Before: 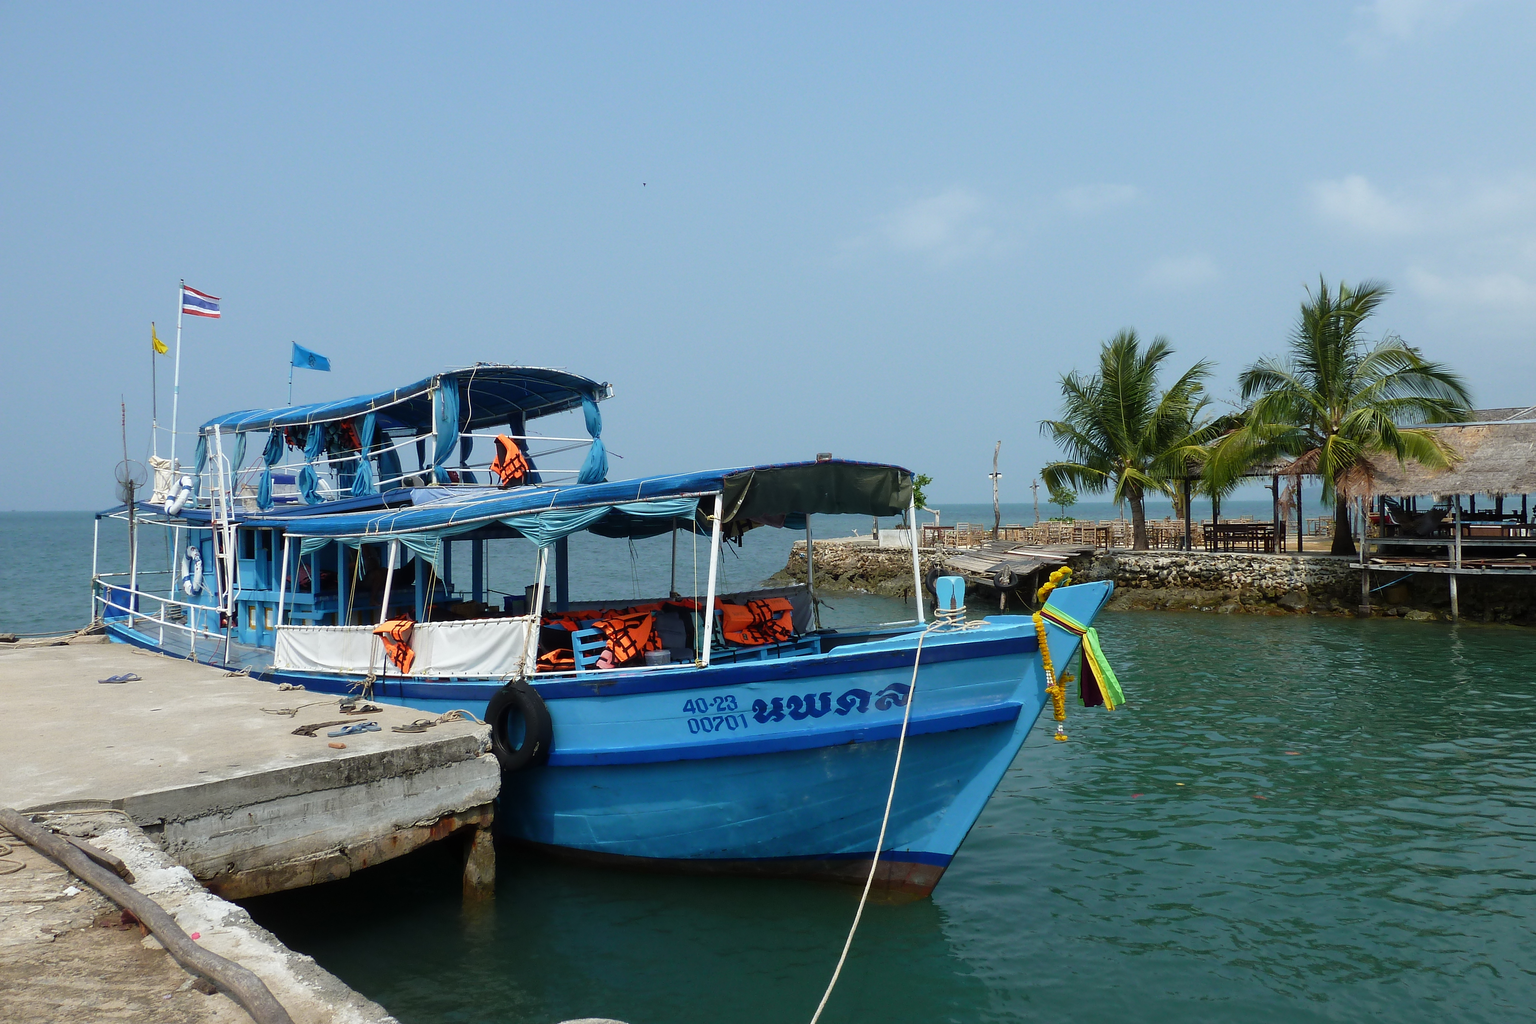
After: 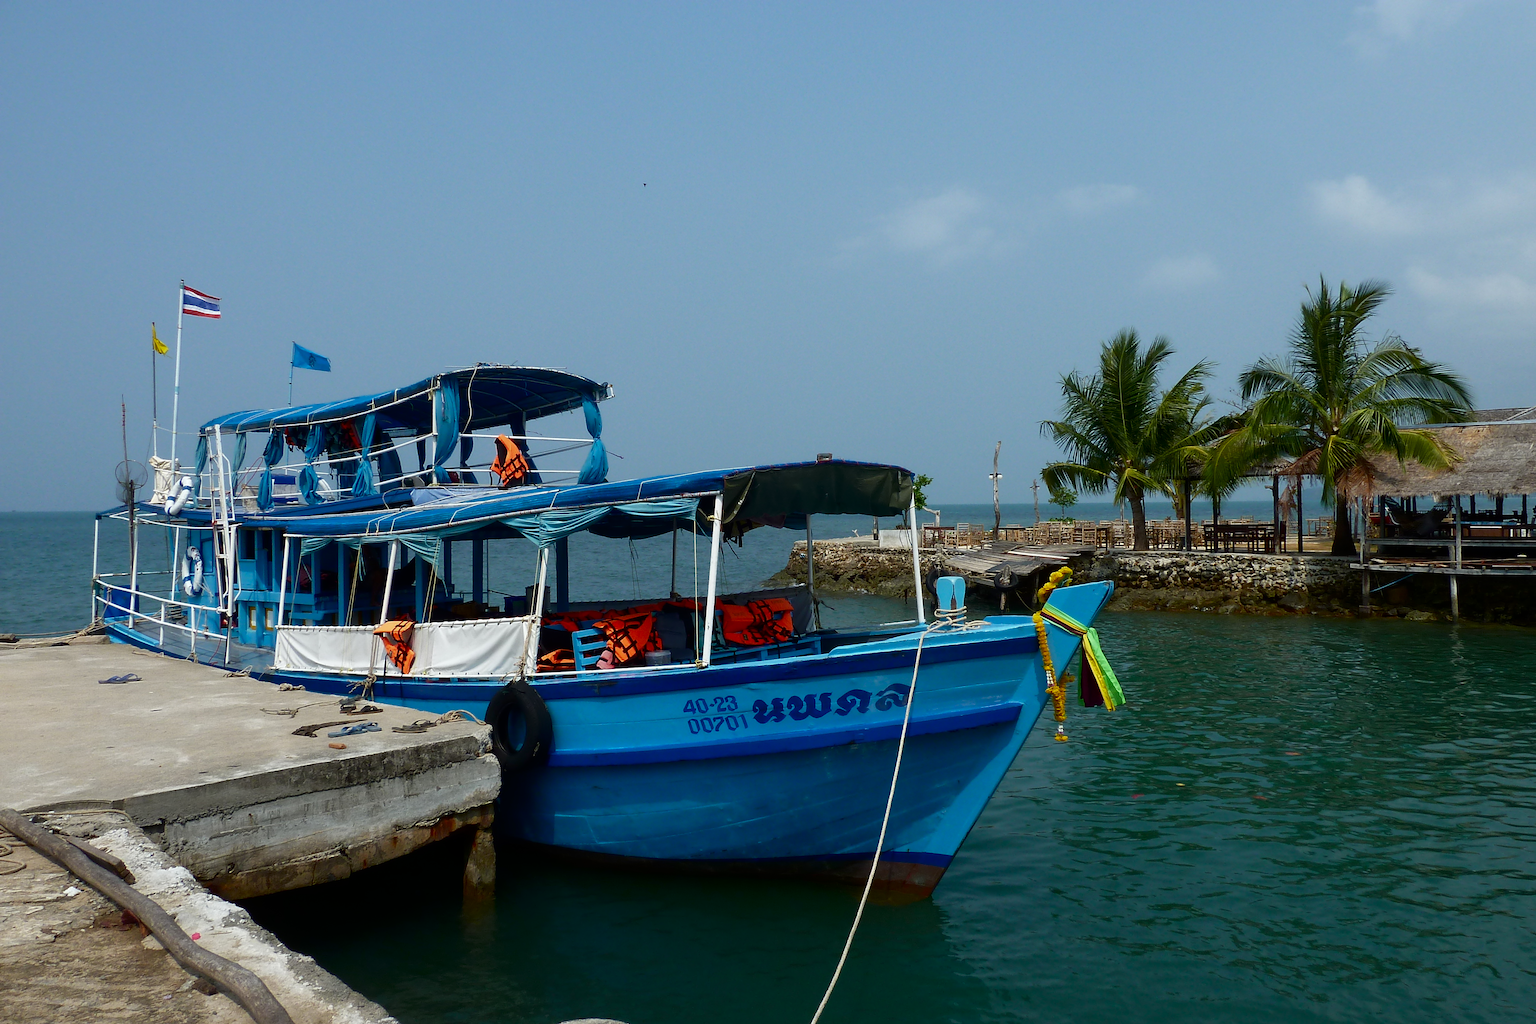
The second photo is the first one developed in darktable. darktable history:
contrast brightness saturation: brightness -0.196, saturation 0.075
